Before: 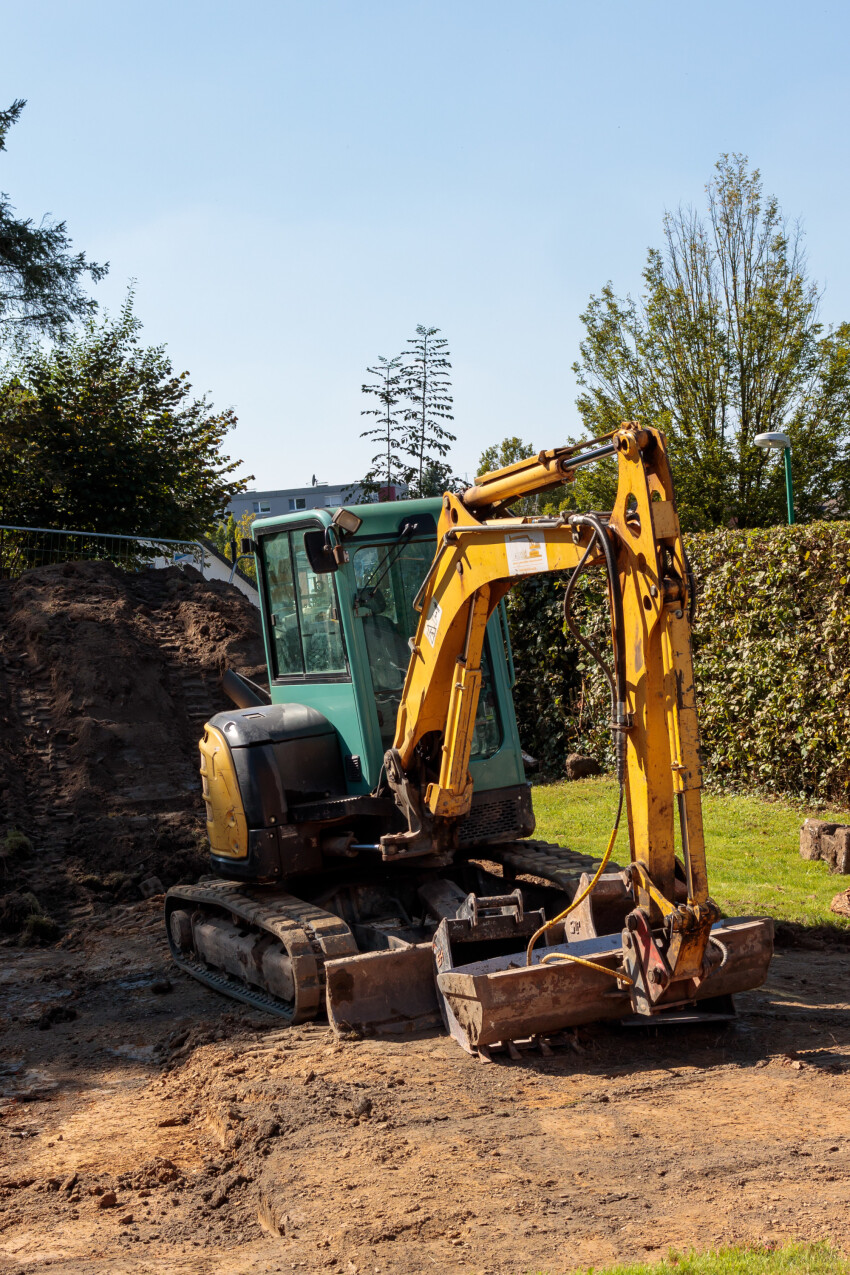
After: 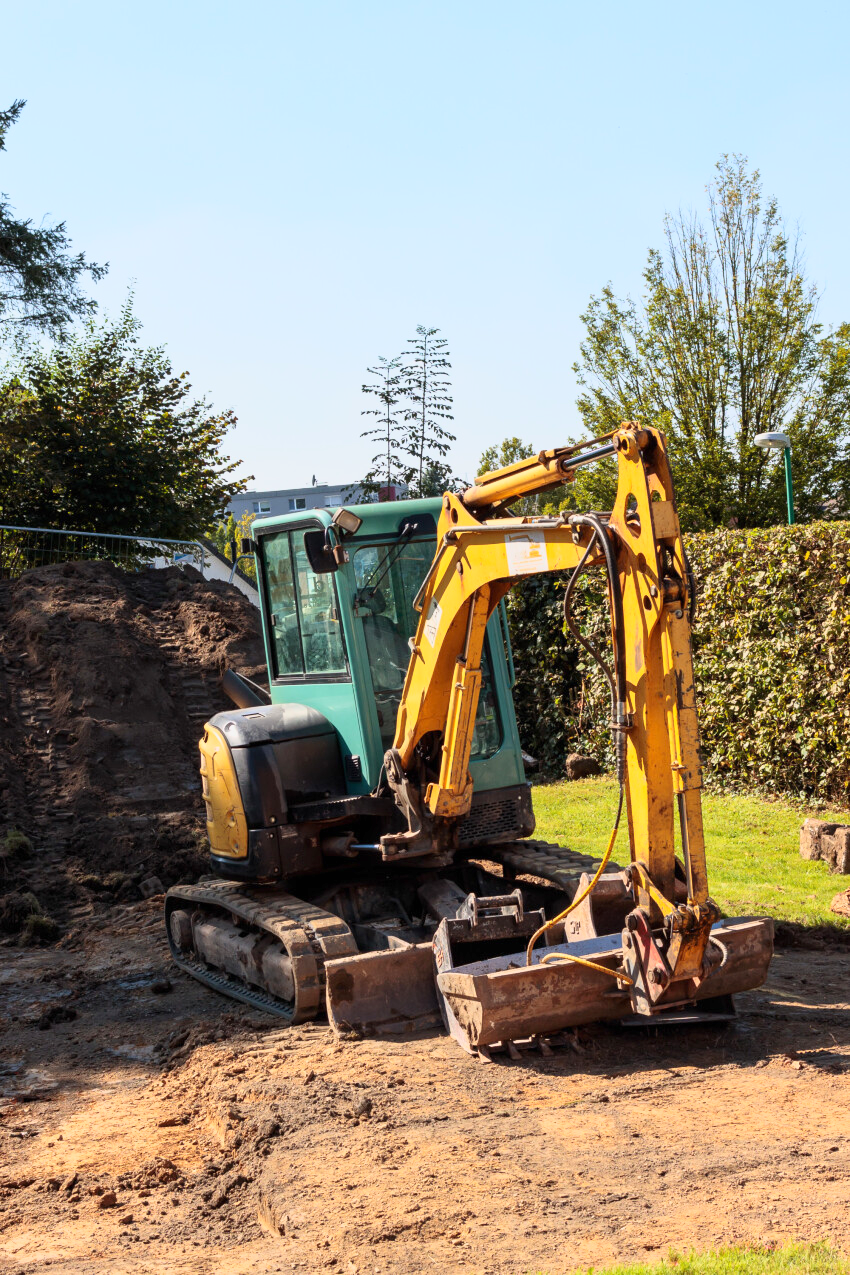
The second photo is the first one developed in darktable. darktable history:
base curve: curves: ch0 [(0, 0) (0.088, 0.125) (0.176, 0.251) (0.354, 0.501) (0.613, 0.749) (1, 0.877)]
exposure: black level correction 0, exposure 0.199 EV, compensate highlight preservation false
